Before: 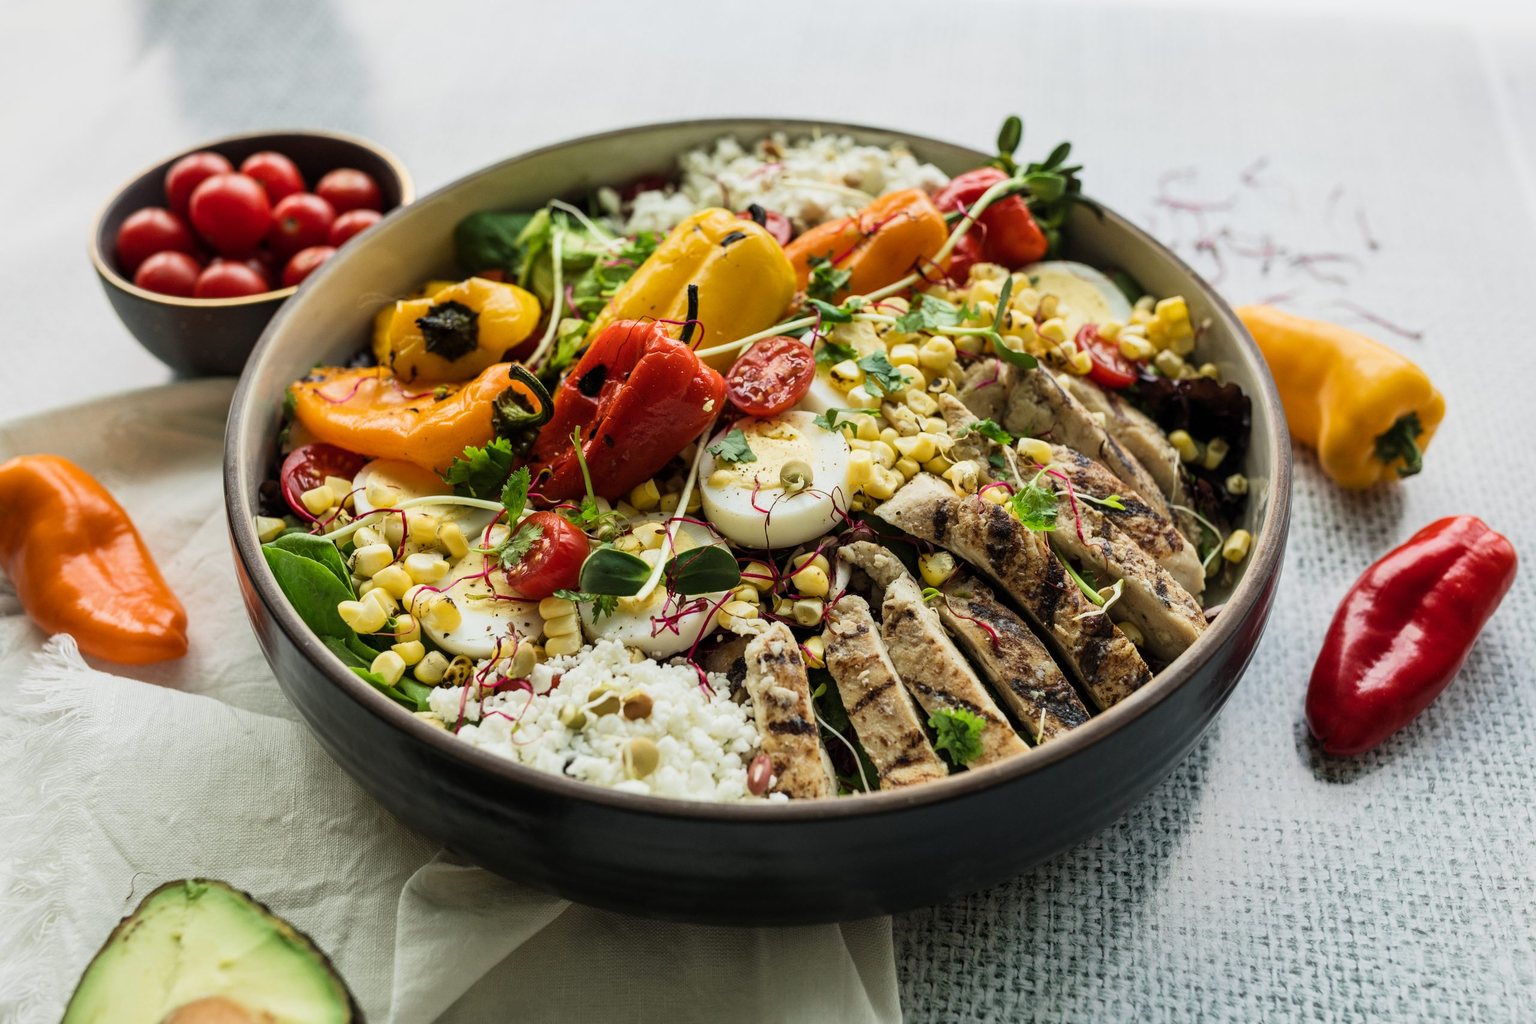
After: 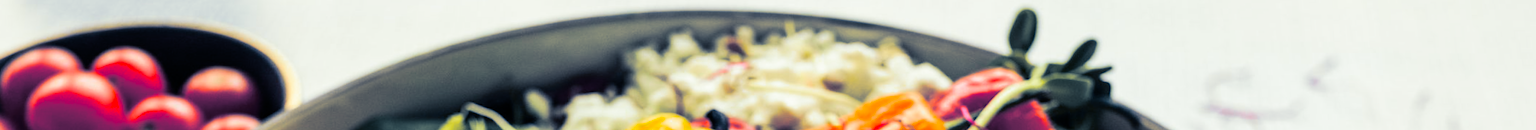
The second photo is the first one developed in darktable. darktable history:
tone equalizer: -8 EV -0.417 EV, -7 EV -0.389 EV, -6 EV -0.333 EV, -5 EV -0.222 EV, -3 EV 0.222 EV, -2 EV 0.333 EV, -1 EV 0.389 EV, +0 EV 0.417 EV, edges refinement/feathering 500, mask exposure compensation -1.57 EV, preserve details no
crop and rotate: left 9.644%, top 9.491%, right 6.021%, bottom 80.509%
tone curve: curves: ch0 [(0, 0) (0.07, 0.052) (0.23, 0.254) (0.486, 0.53) (0.822, 0.825) (0.994, 0.955)]; ch1 [(0, 0) (0.226, 0.261) (0.379, 0.442) (0.469, 0.472) (0.495, 0.495) (0.514, 0.504) (0.561, 0.568) (0.59, 0.612) (1, 1)]; ch2 [(0, 0) (0.269, 0.299) (0.459, 0.441) (0.498, 0.499) (0.523, 0.52) (0.551, 0.576) (0.629, 0.643) (0.659, 0.681) (0.718, 0.764) (1, 1)], color space Lab, independent channels, preserve colors none
split-toning: shadows › hue 226.8°, shadows › saturation 0.84
vibrance: vibrance 75%
rotate and perspective: rotation 0.215°, lens shift (vertical) -0.139, crop left 0.069, crop right 0.939, crop top 0.002, crop bottom 0.996
